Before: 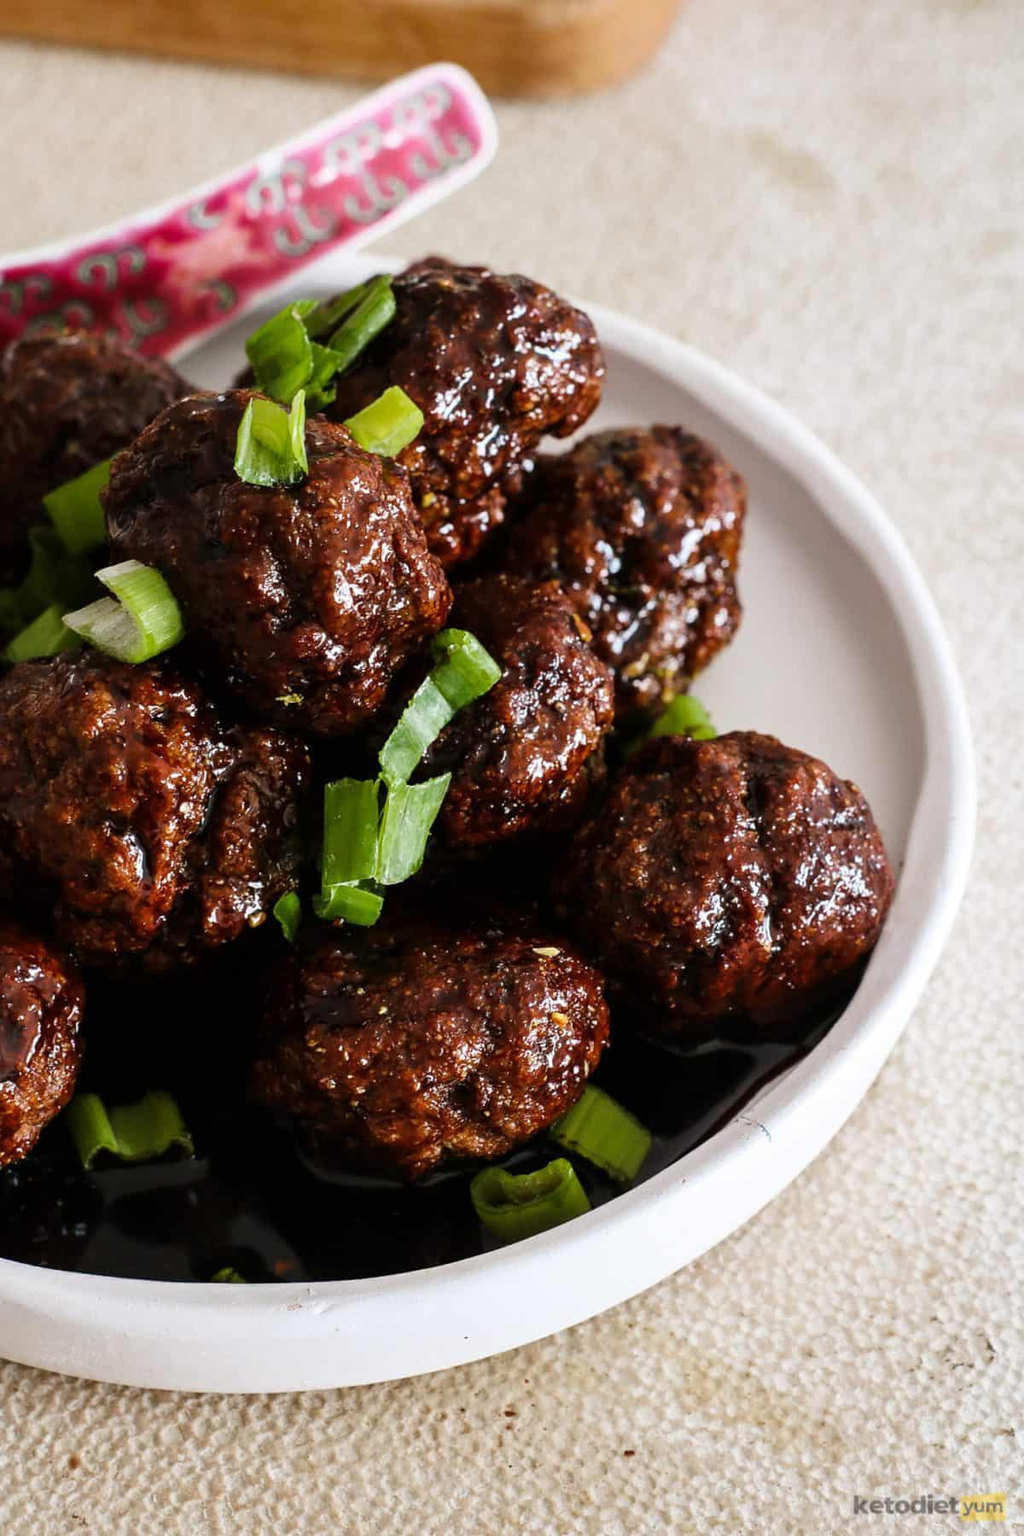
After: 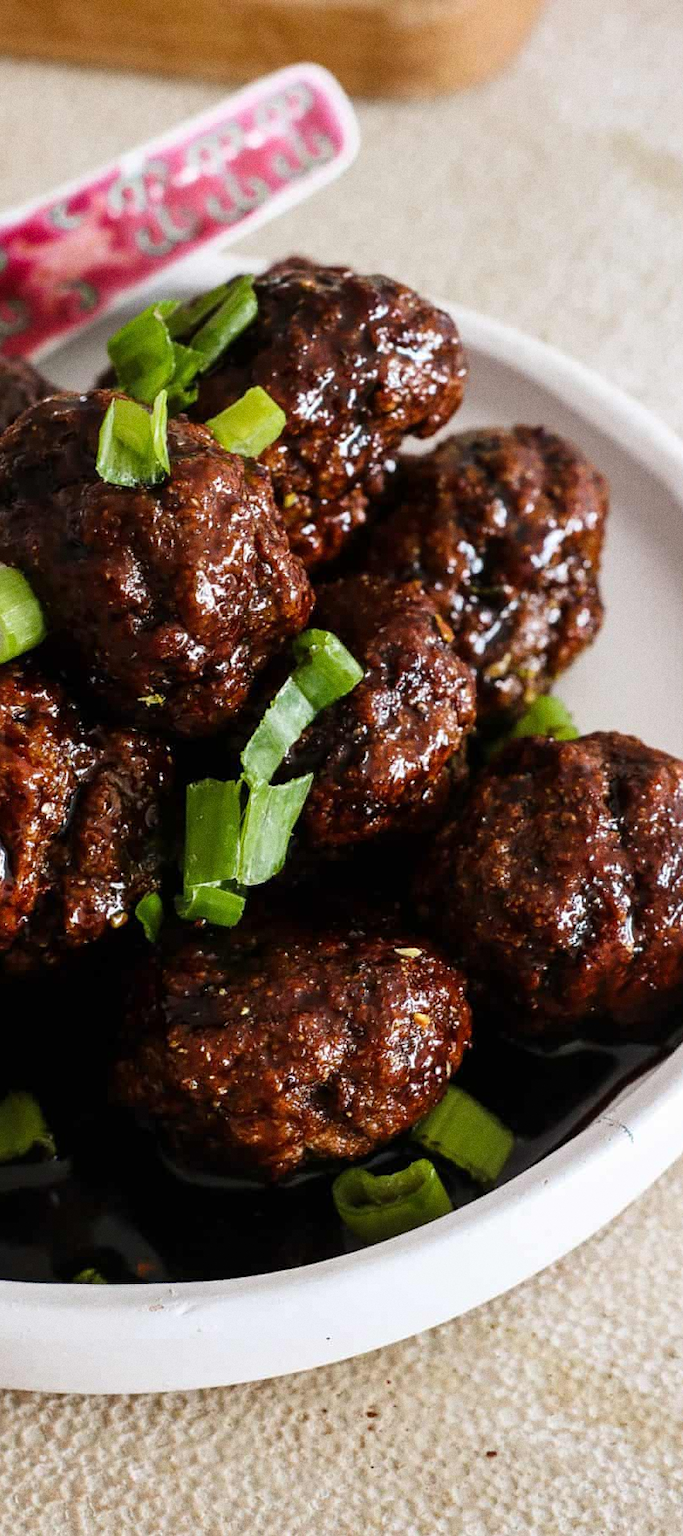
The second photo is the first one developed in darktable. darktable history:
crop and rotate: left 13.537%, right 19.796%
grain: on, module defaults
